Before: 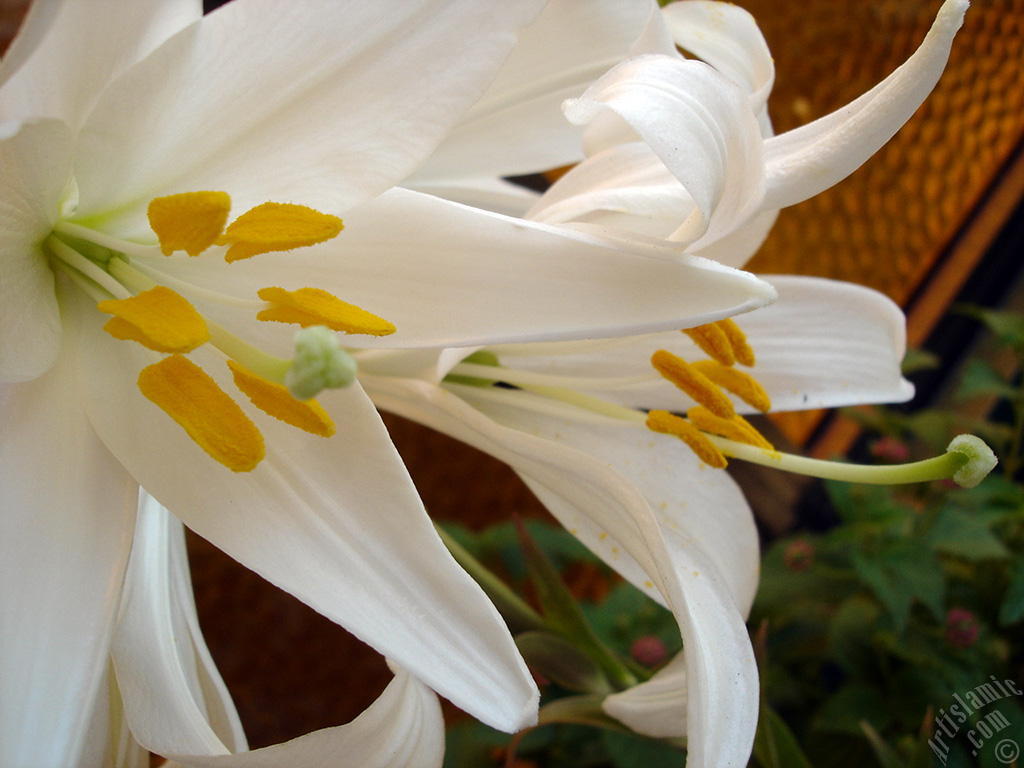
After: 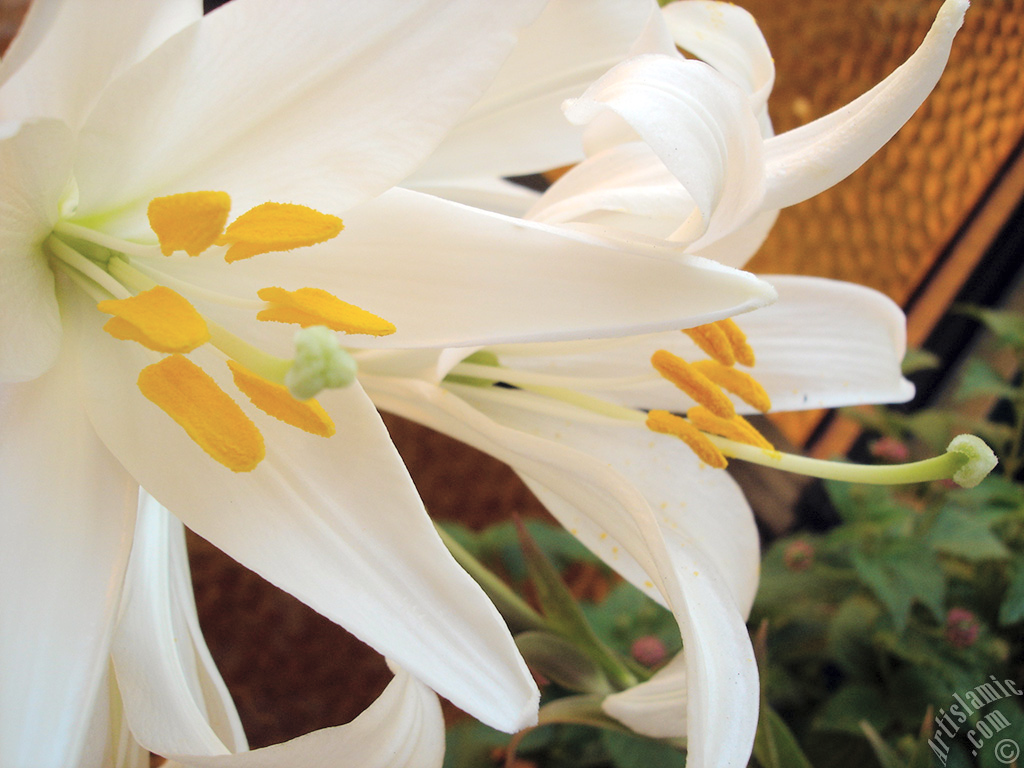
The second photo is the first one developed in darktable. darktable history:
global tonemap: drago (0.7, 100)
